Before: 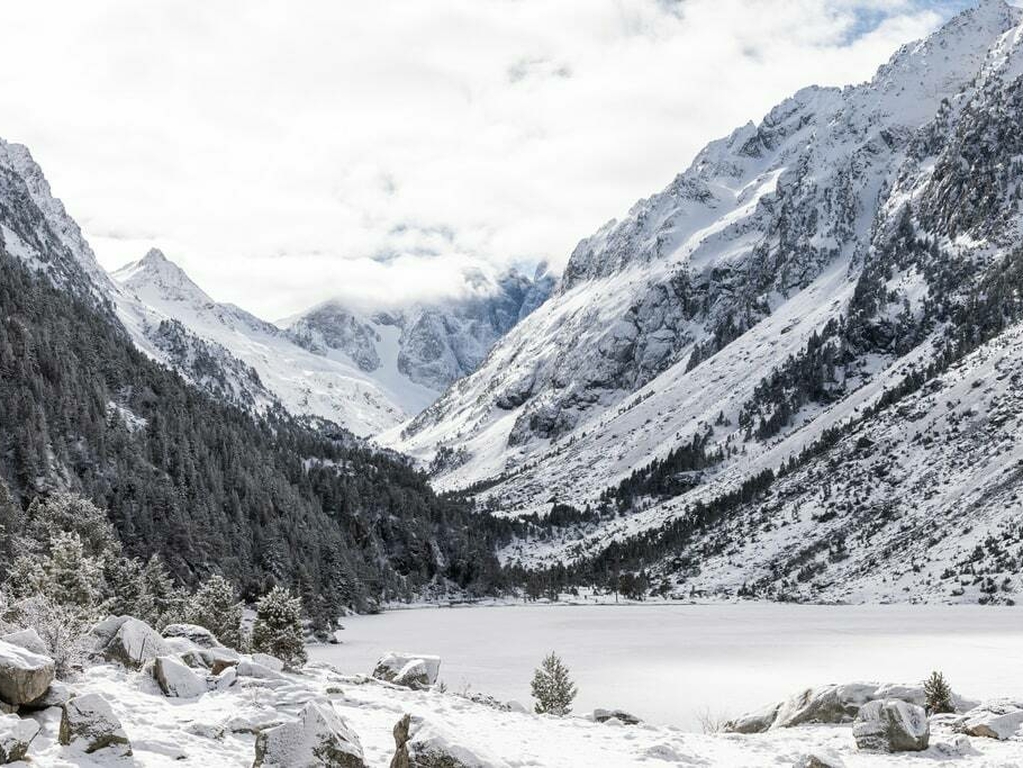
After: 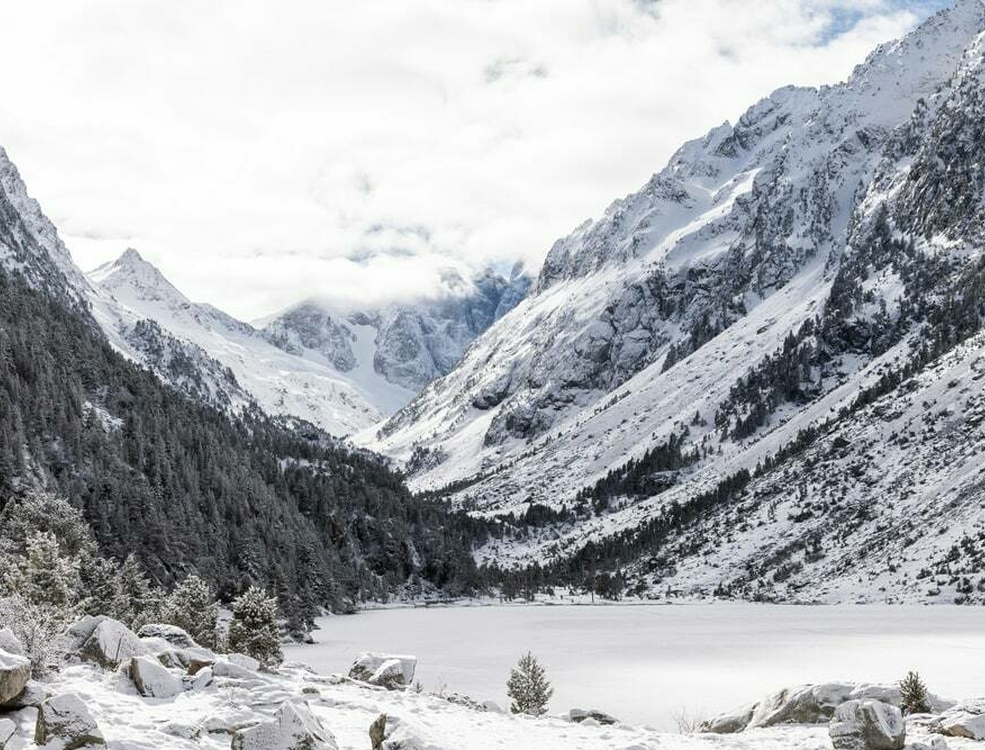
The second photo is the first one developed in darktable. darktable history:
crop and rotate: left 2.536%, right 1.107%, bottom 2.246%
rotate and perspective: automatic cropping off
